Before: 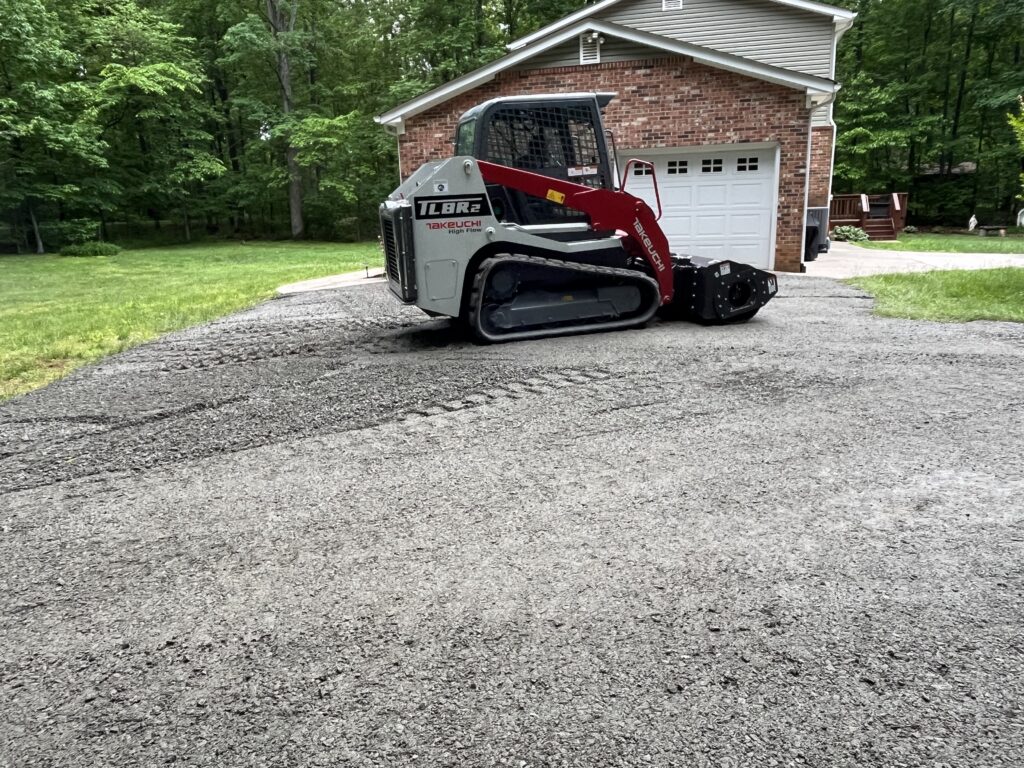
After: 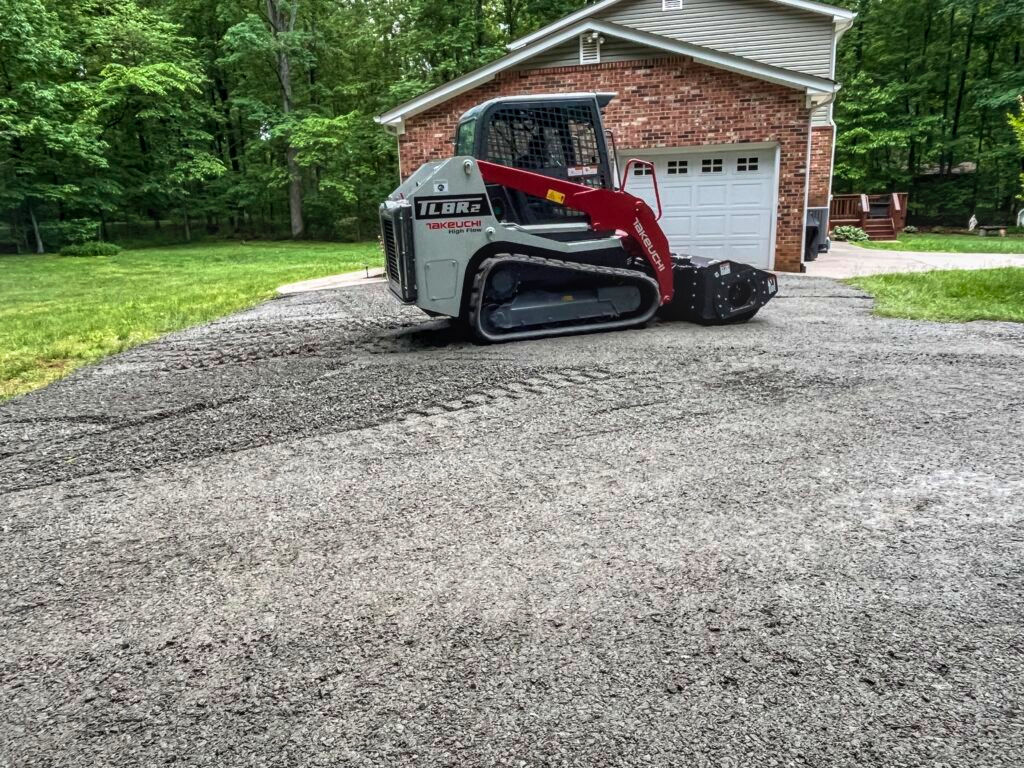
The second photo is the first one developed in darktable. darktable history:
velvia: on, module defaults
local contrast: highlights 3%, shadows 3%, detail 133%
shadows and highlights: shadows 31.92, highlights -31.95, soften with gaussian
